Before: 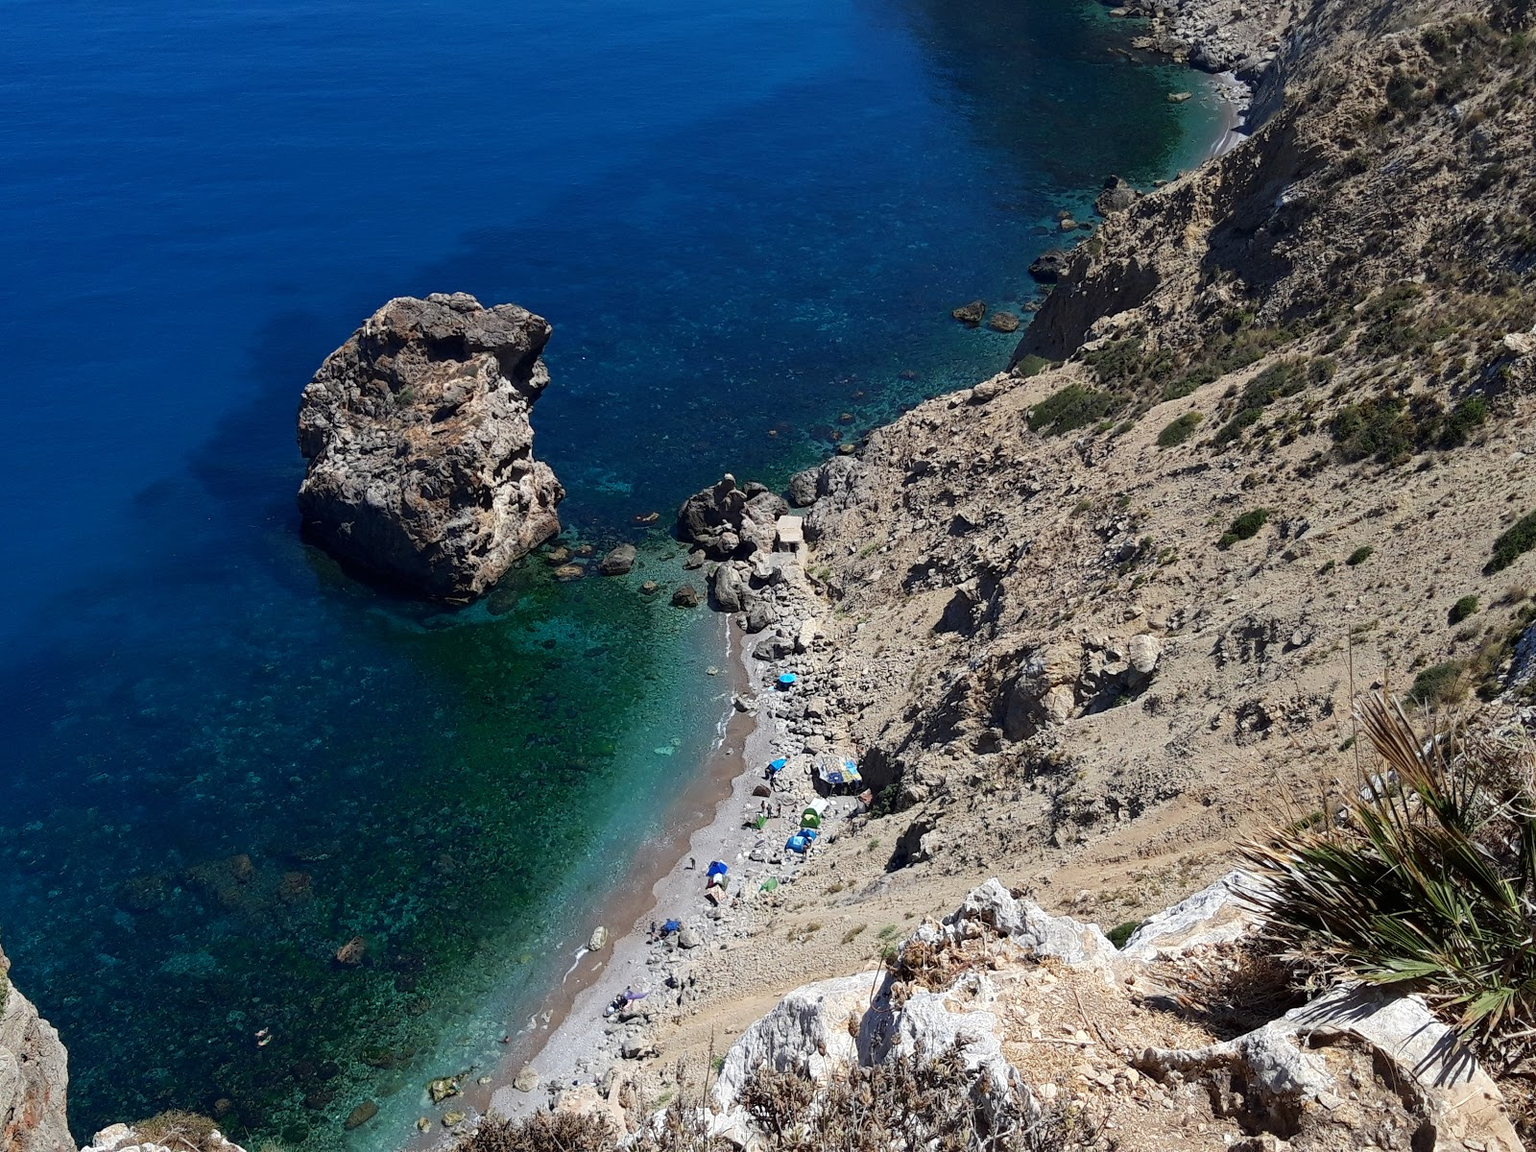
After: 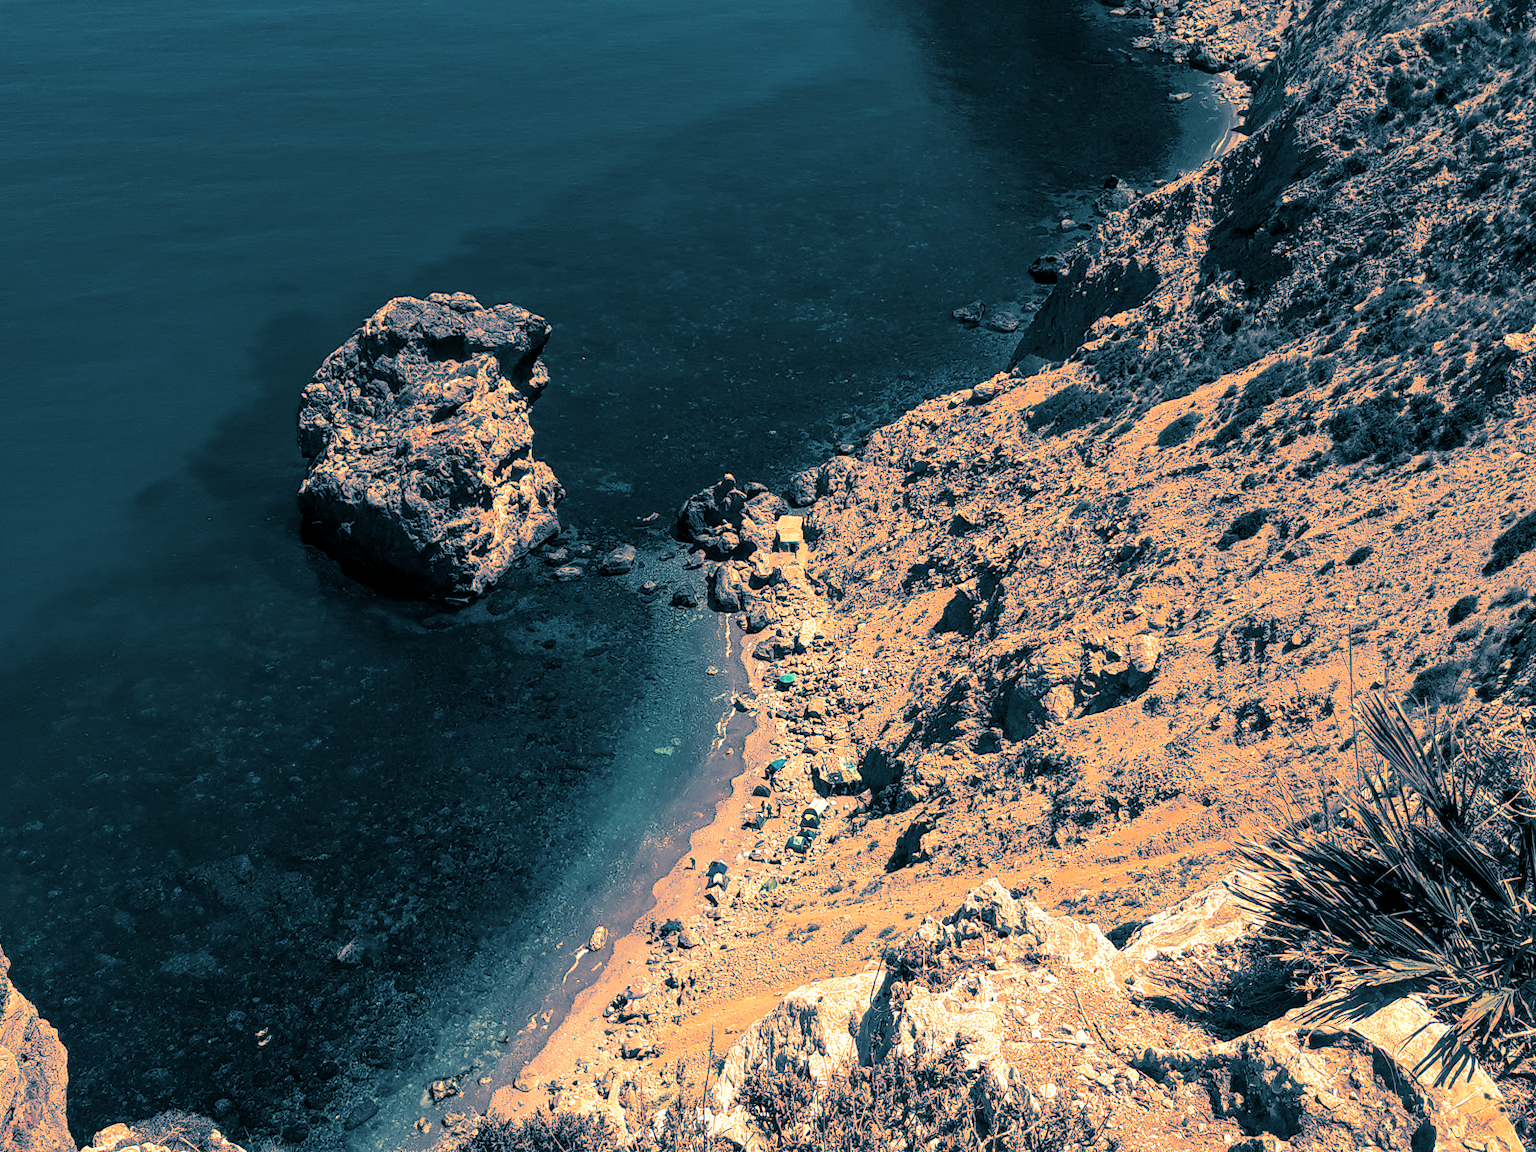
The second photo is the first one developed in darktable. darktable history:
local contrast: detail 130%
split-toning: shadows › hue 212.4°, balance -70
white balance: red 1.467, blue 0.684
